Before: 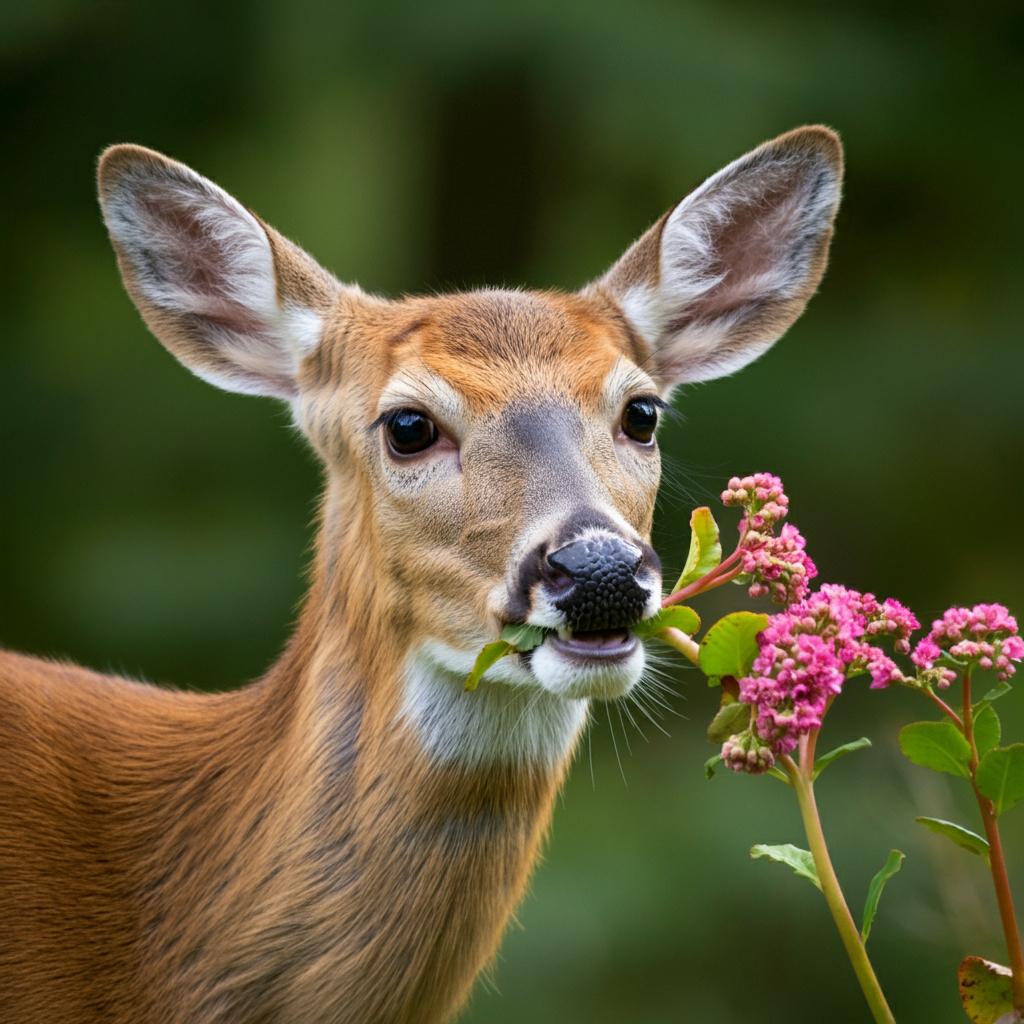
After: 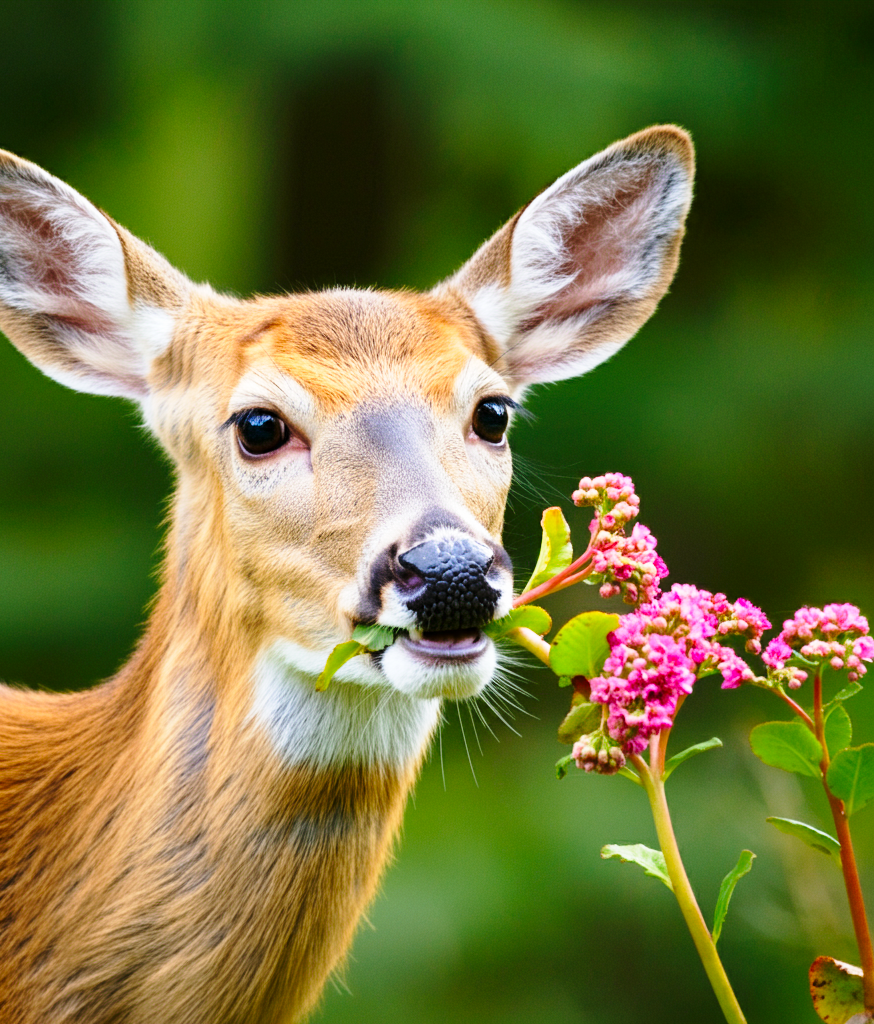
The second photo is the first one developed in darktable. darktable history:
crop and rotate: left 14.604%
base curve: curves: ch0 [(0, 0) (0.028, 0.03) (0.121, 0.232) (0.46, 0.748) (0.859, 0.968) (1, 1)], preserve colors none
contrast brightness saturation: saturation 0.177
shadows and highlights: highlights 70.1, soften with gaussian
